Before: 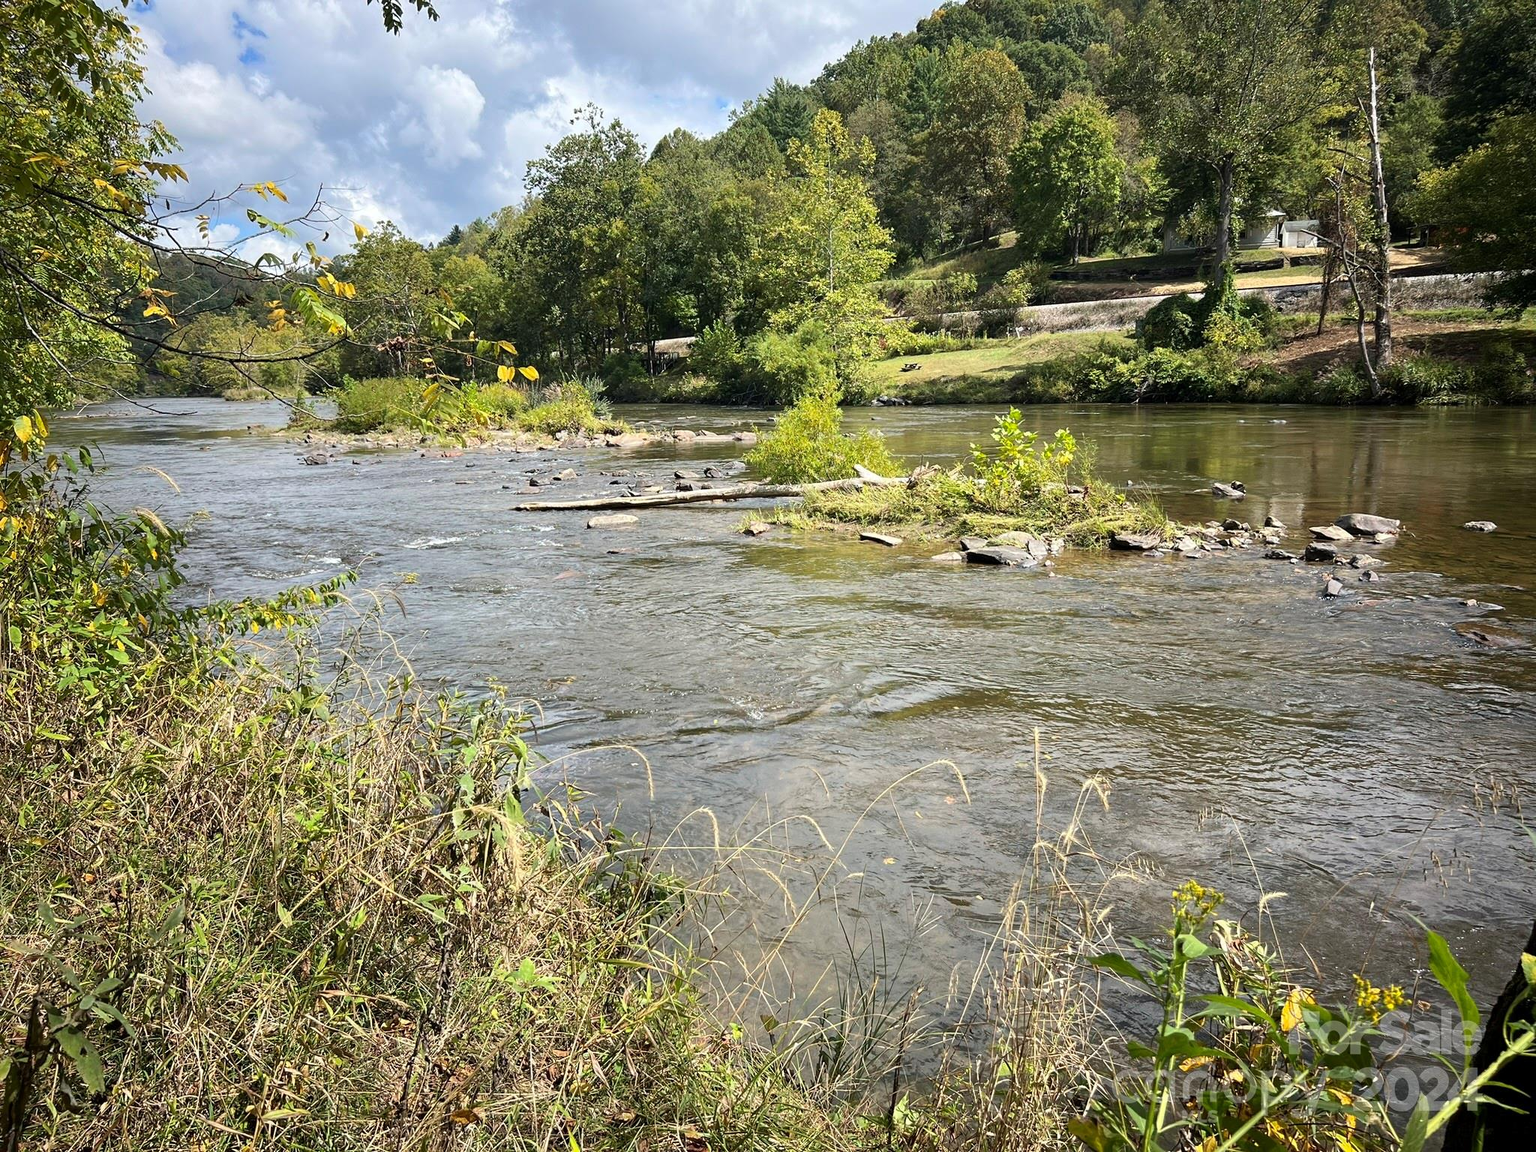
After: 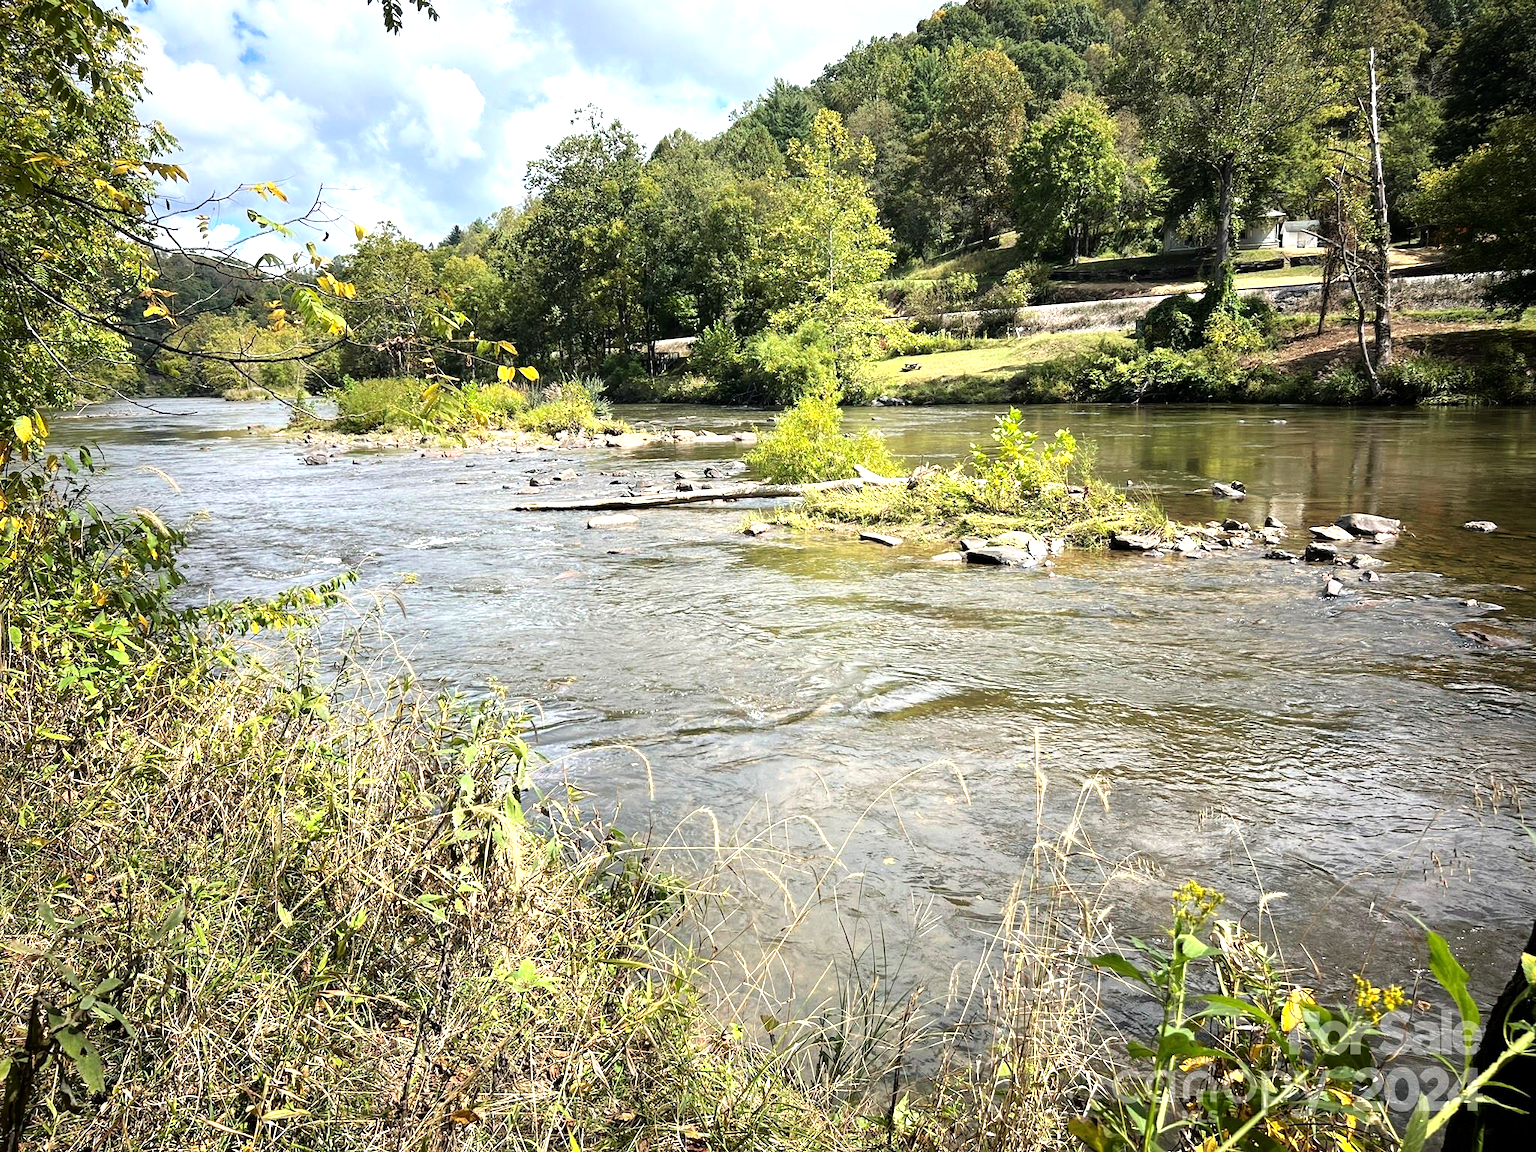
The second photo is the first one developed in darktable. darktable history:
tone equalizer: -8 EV -0.773 EV, -7 EV -0.703 EV, -6 EV -0.619 EV, -5 EV -0.395 EV, -3 EV 0.393 EV, -2 EV 0.6 EV, -1 EV 0.674 EV, +0 EV 0.747 EV
